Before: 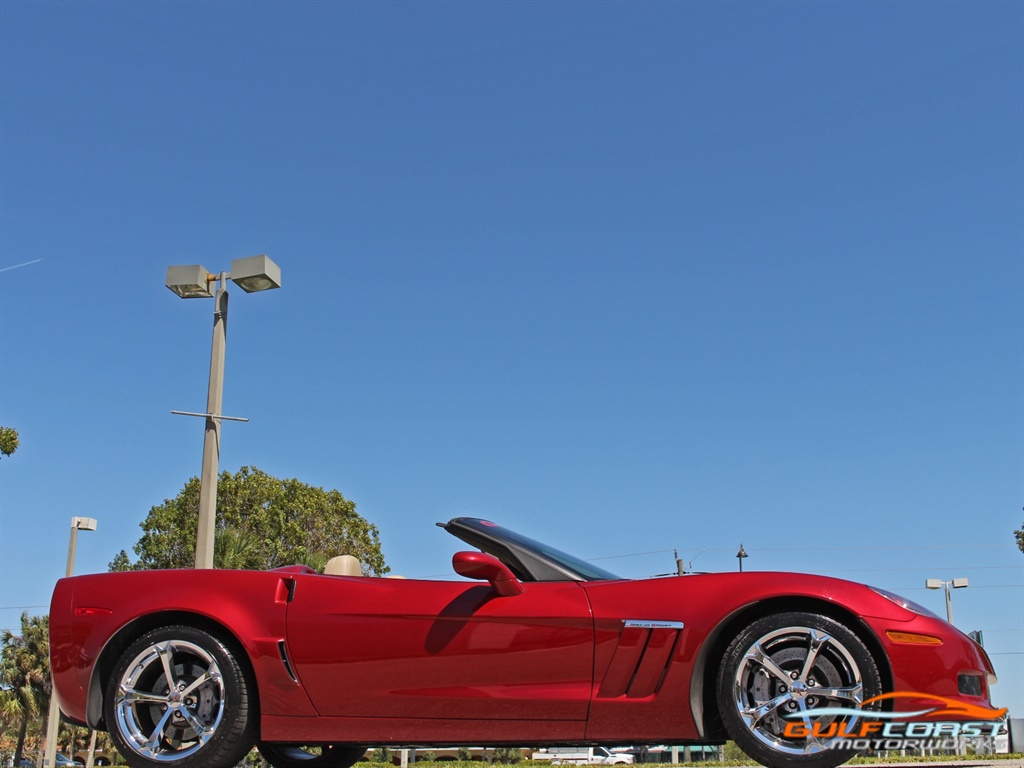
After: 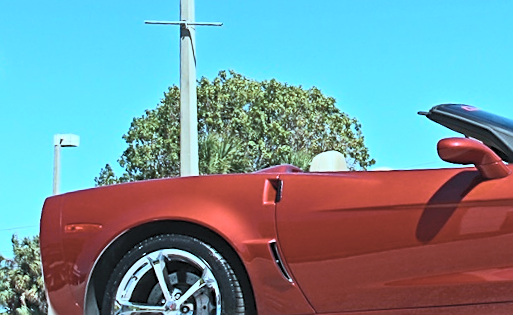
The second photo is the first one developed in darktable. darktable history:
color balance rgb: perceptual saturation grading › global saturation 20%, global vibrance 20%
sharpen: on, module defaults
contrast brightness saturation: contrast 0.43, brightness 0.56, saturation -0.19
color correction: highlights a* -10.04, highlights b* -10.37
crop and rotate: top 54.778%, right 46.61%, bottom 0.159%
rotate and perspective: rotation -4.57°, crop left 0.054, crop right 0.944, crop top 0.087, crop bottom 0.914
color calibration: illuminant Planckian (black body), x 0.375, y 0.373, temperature 4117 K
